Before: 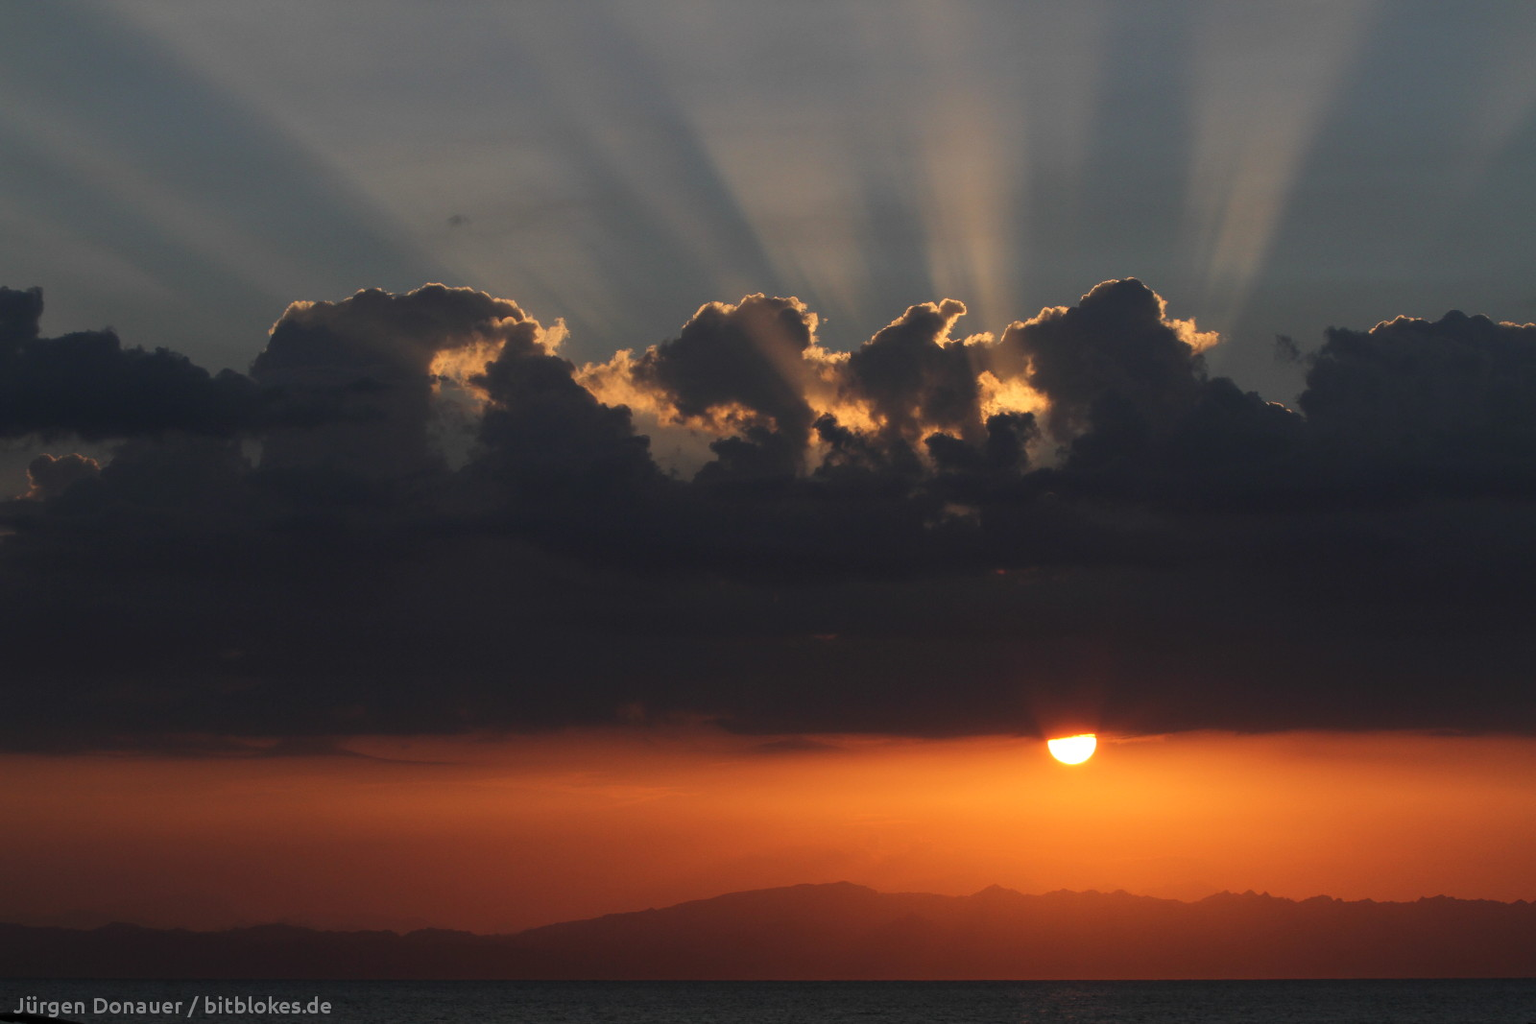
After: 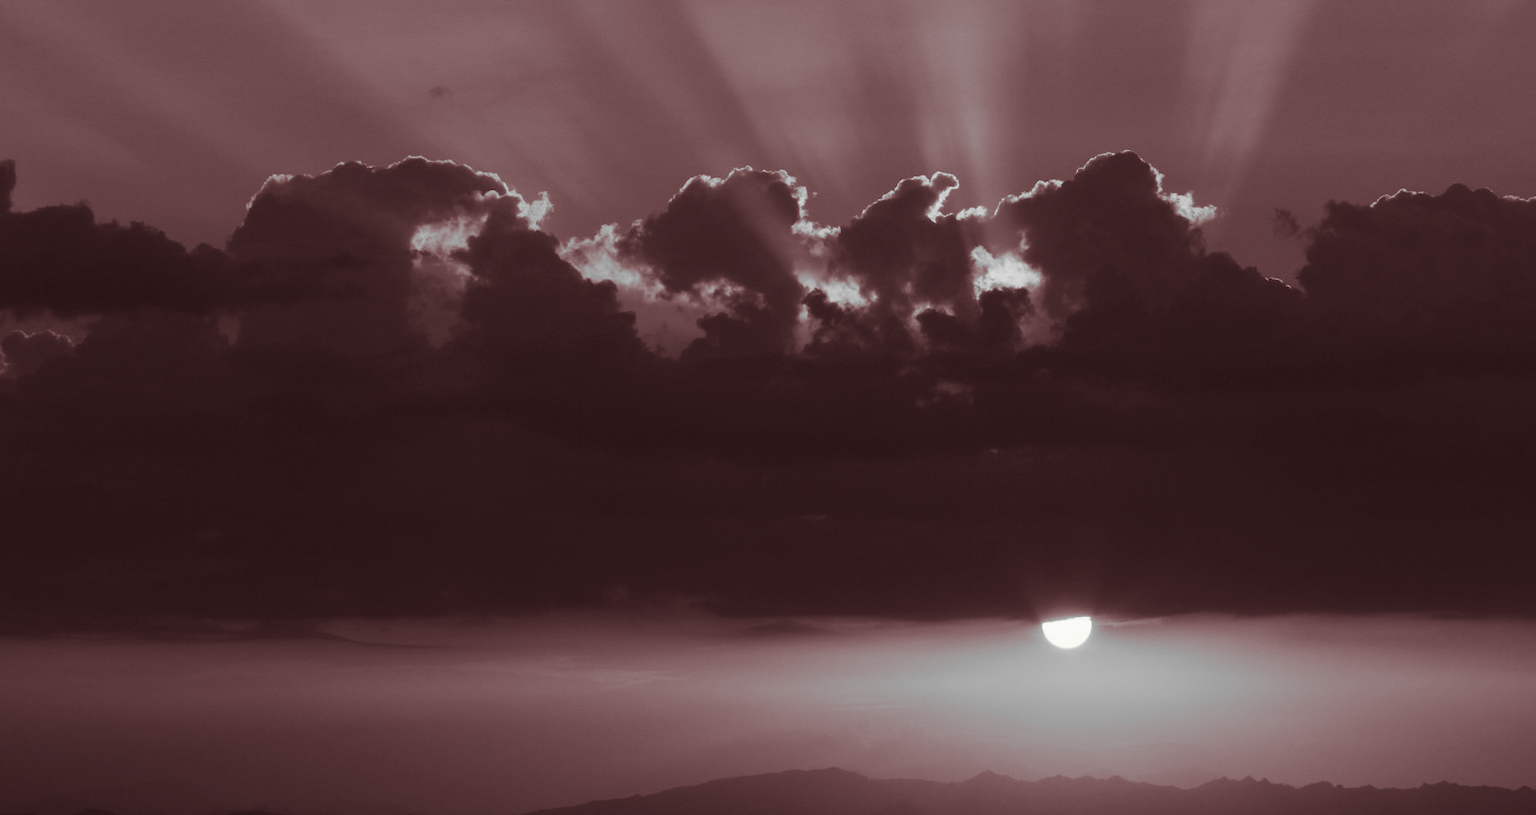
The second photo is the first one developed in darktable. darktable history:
split-toning: on, module defaults
crop and rotate: left 1.814%, top 12.818%, right 0.25%, bottom 9.225%
monochrome: a 1.94, b -0.638
contrast brightness saturation: saturation 0.18
